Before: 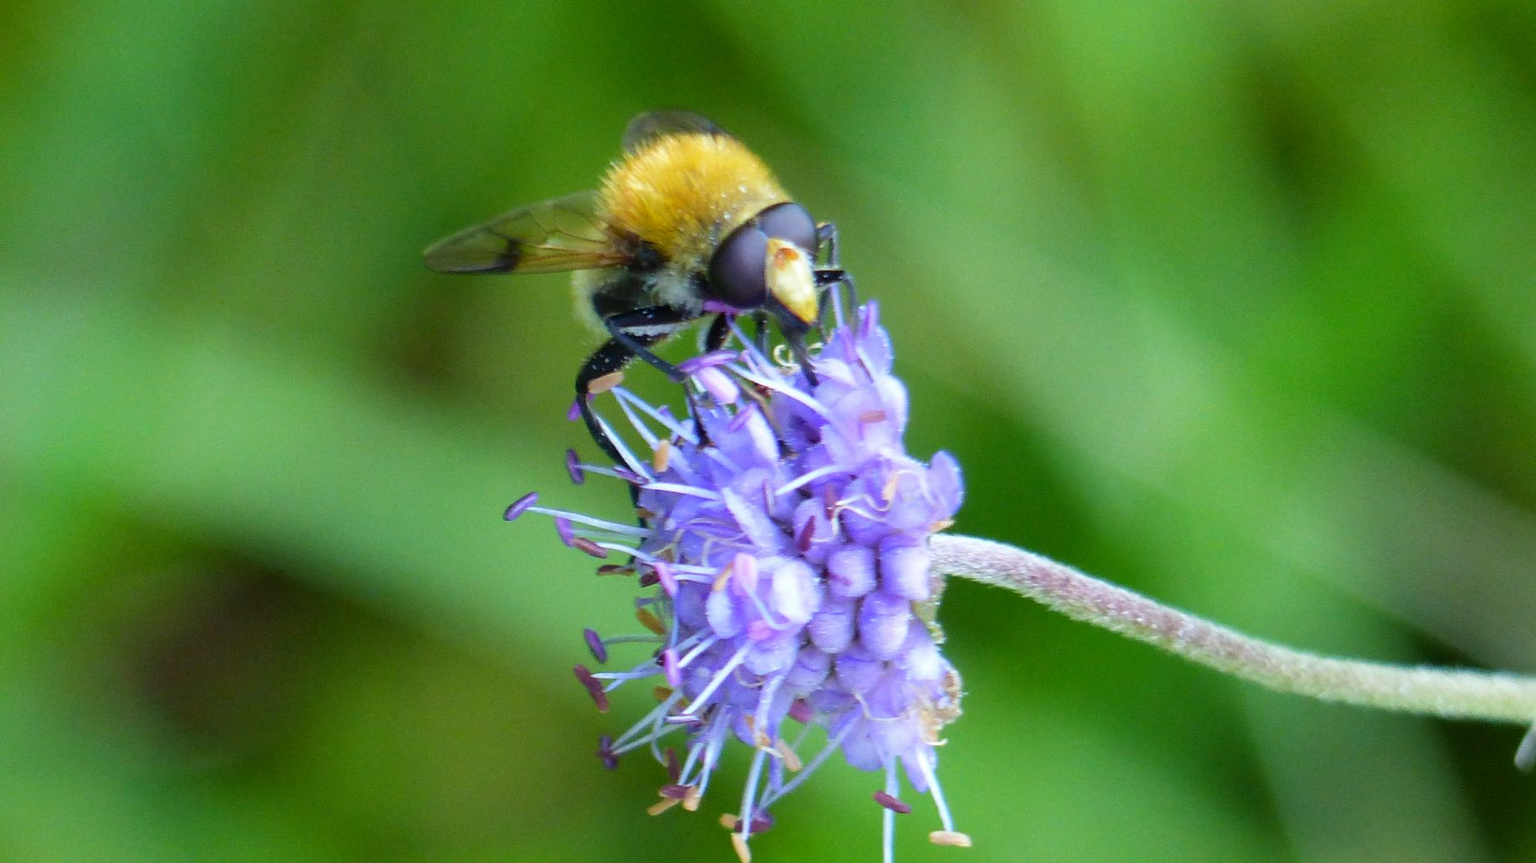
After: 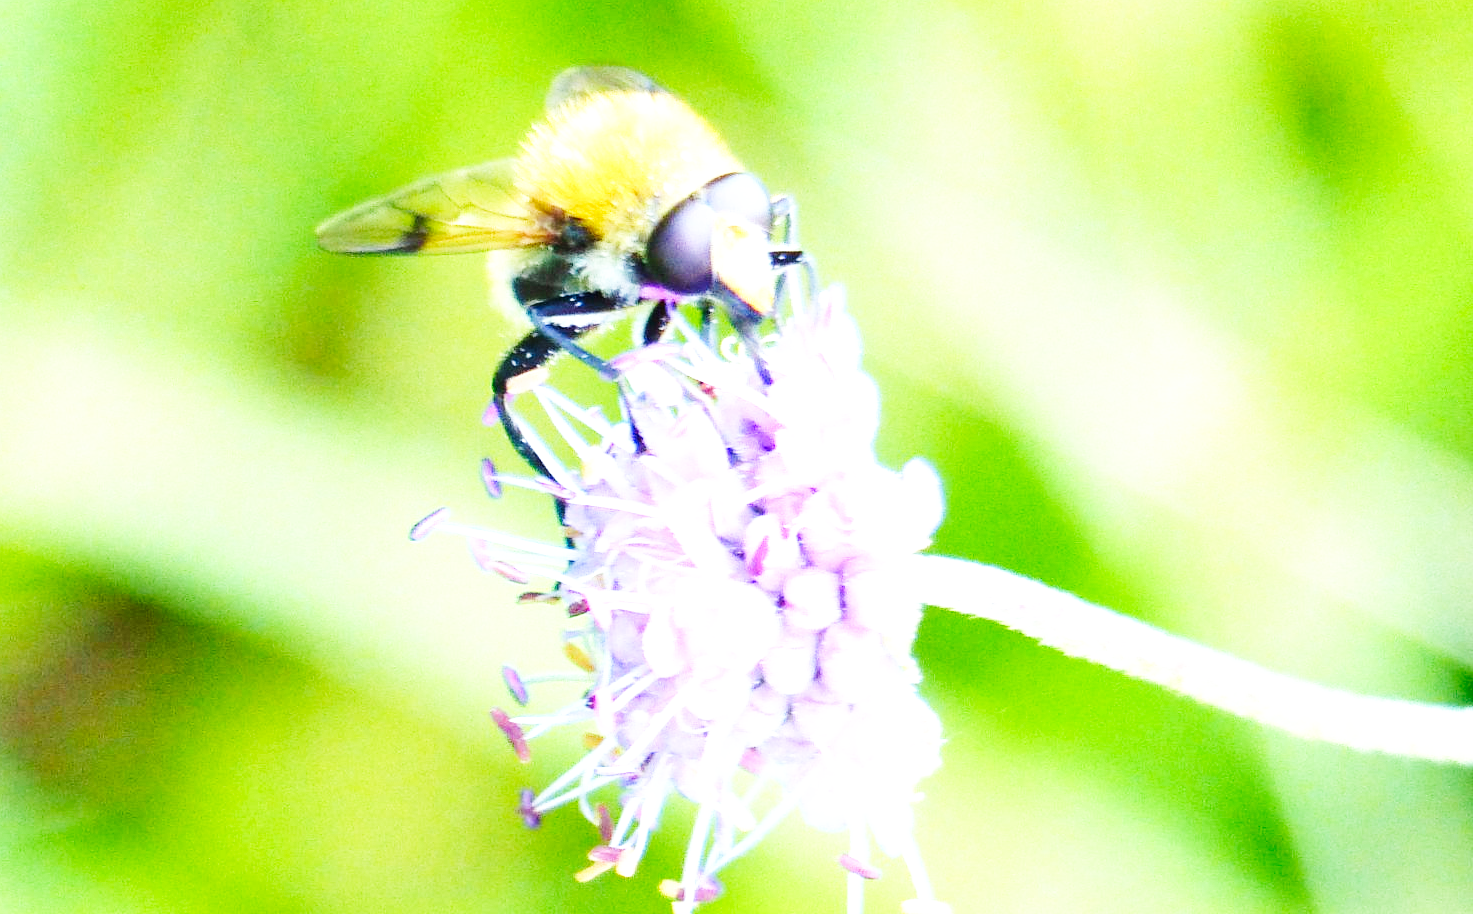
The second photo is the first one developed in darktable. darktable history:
crop: left 9.807%, top 6.259%, right 7.334%, bottom 2.177%
base curve: curves: ch0 [(0, 0.003) (0.001, 0.002) (0.006, 0.004) (0.02, 0.022) (0.048, 0.086) (0.094, 0.234) (0.162, 0.431) (0.258, 0.629) (0.385, 0.8) (0.548, 0.918) (0.751, 0.988) (1, 1)], preserve colors none
exposure: black level correction 0, exposure 1.45 EV, compensate exposure bias true, compensate highlight preservation false
